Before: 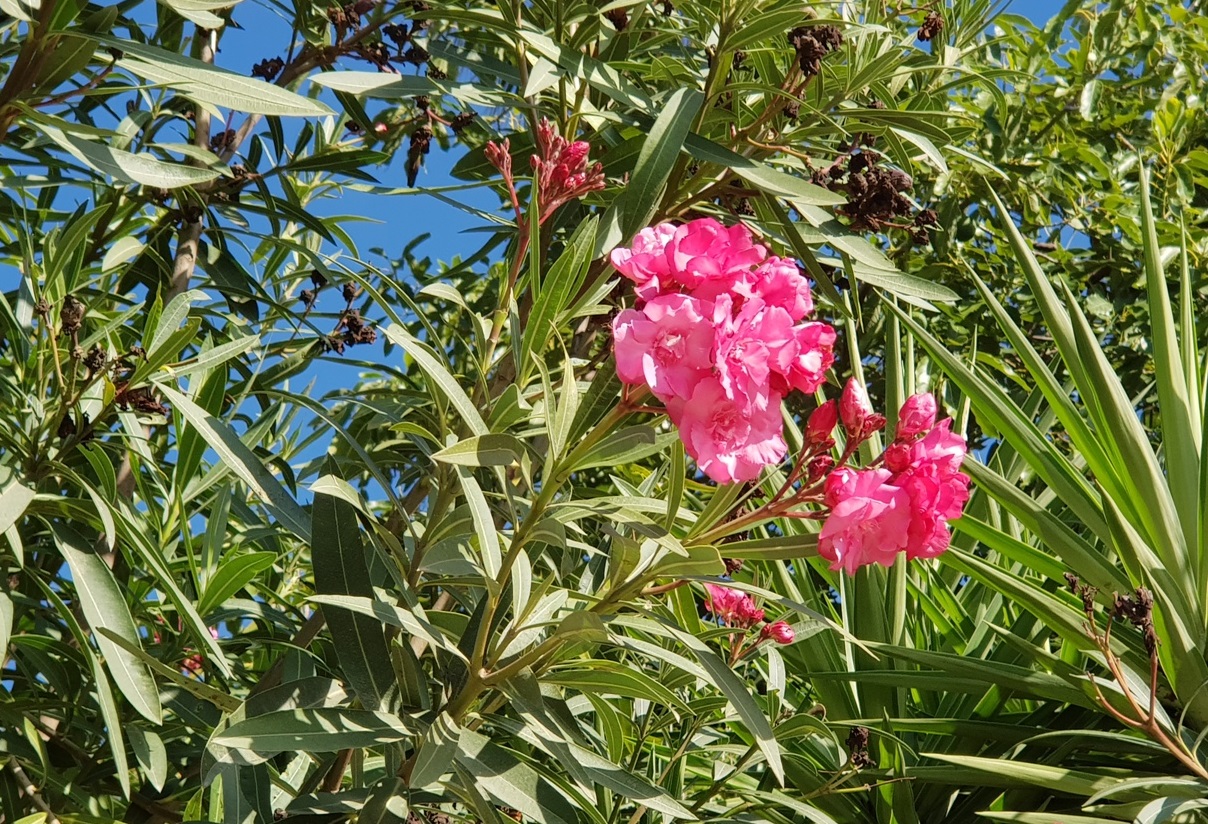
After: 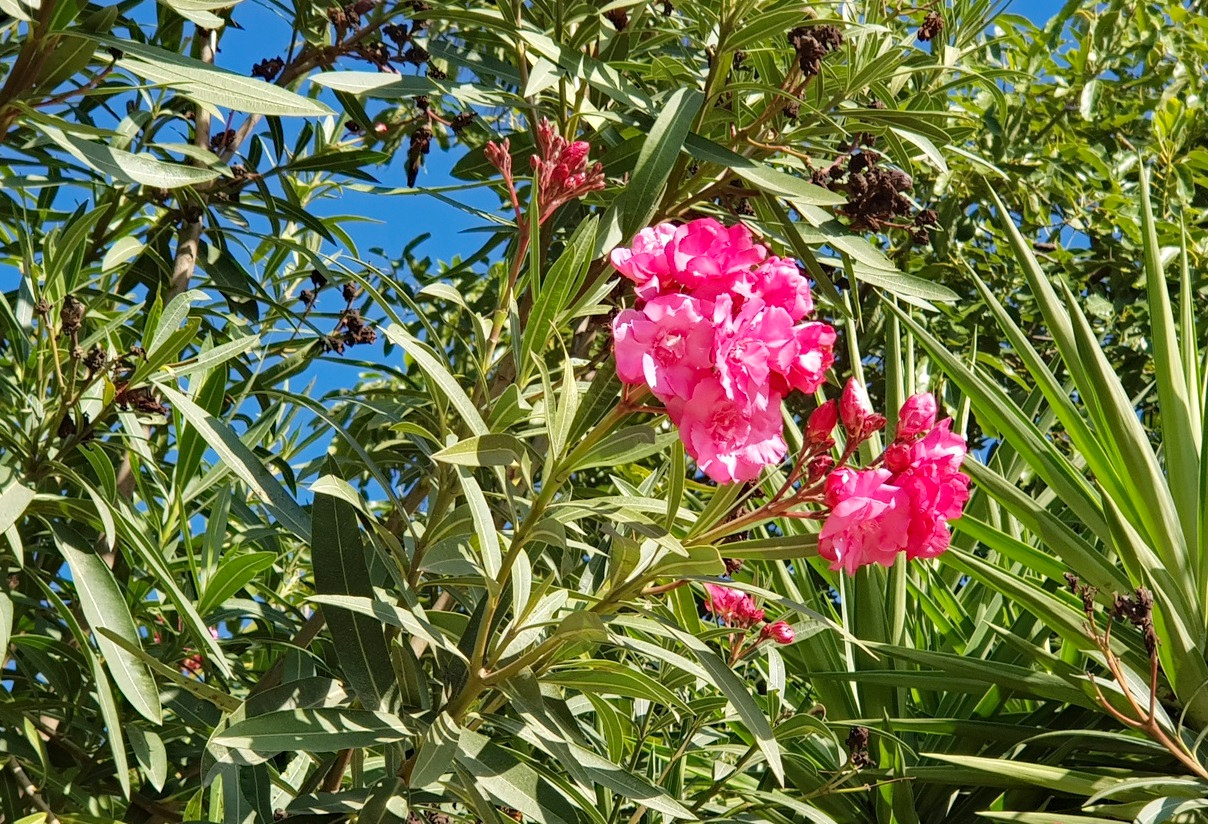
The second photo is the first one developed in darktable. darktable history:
haze removal: strength 0.289, distance 0.25, compatibility mode true, adaptive false
exposure: exposure 0.172 EV, compensate highlight preservation false
